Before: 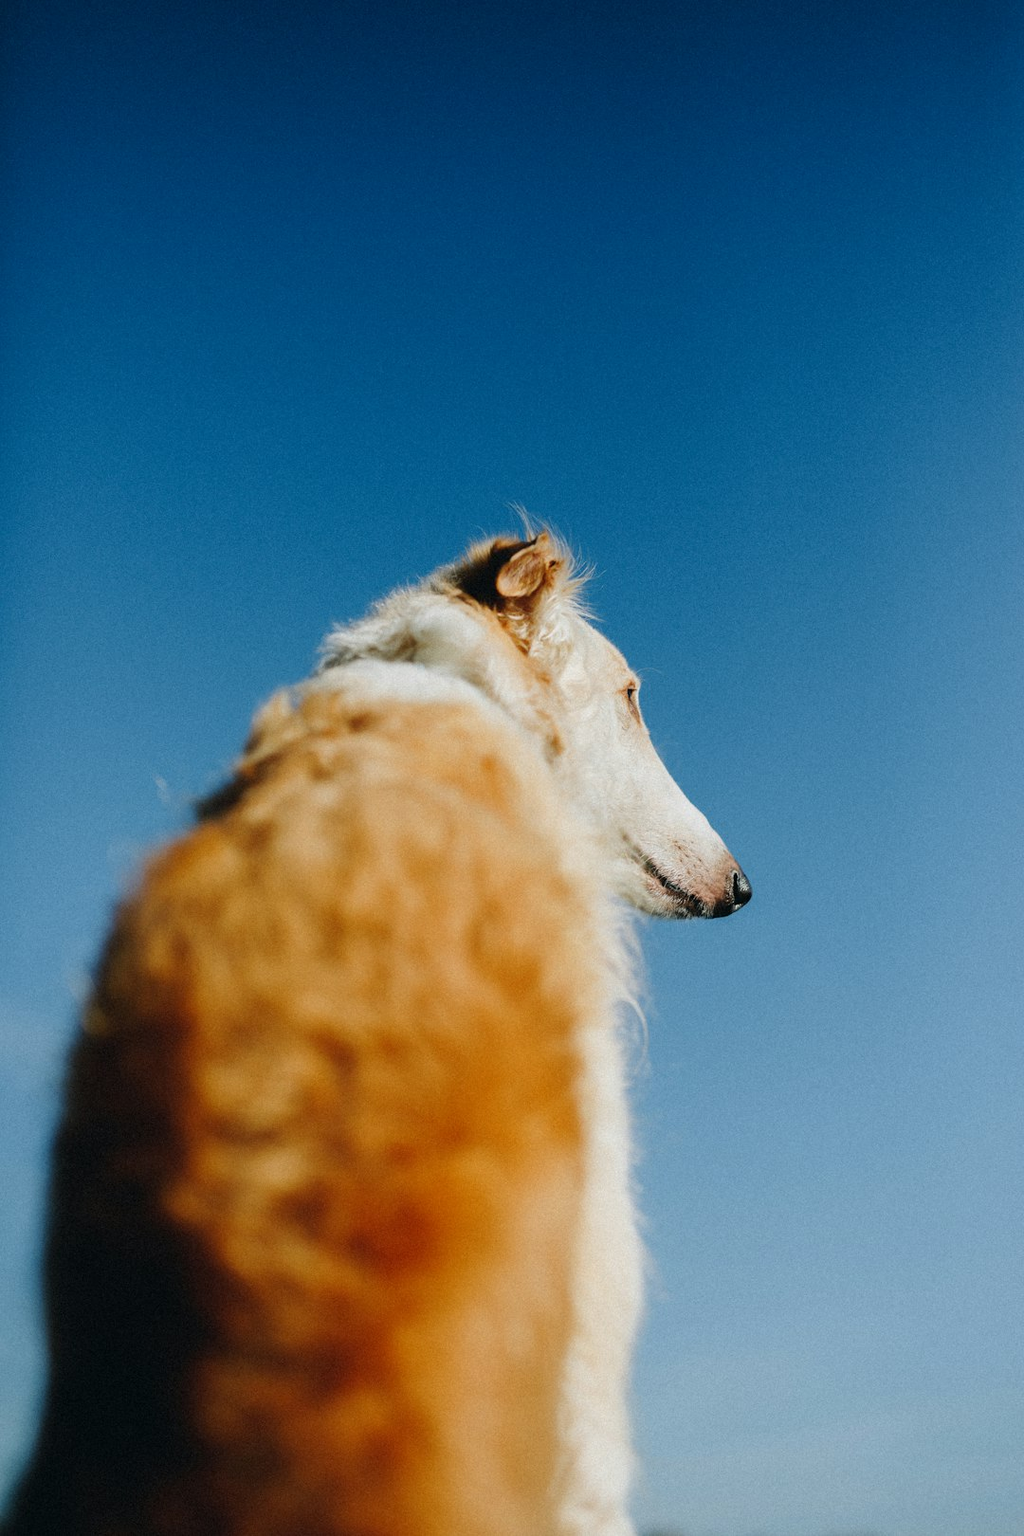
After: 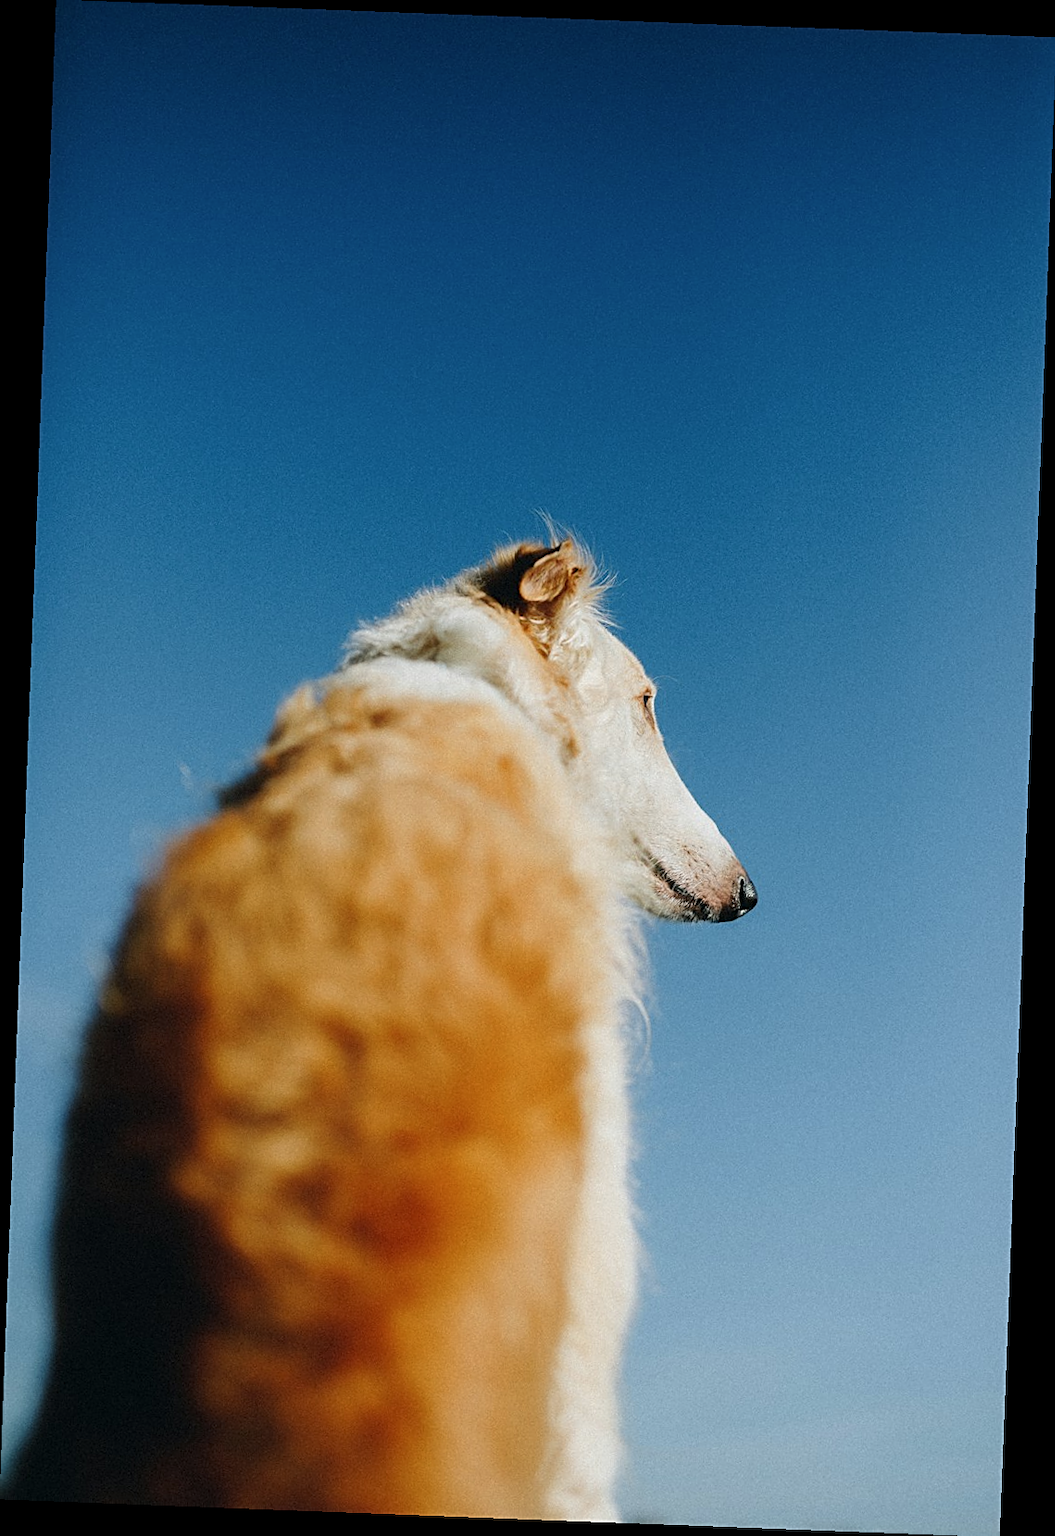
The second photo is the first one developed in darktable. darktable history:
tone equalizer: on, module defaults
sharpen: on, module defaults
rotate and perspective: rotation 2.17°, automatic cropping off
contrast brightness saturation: saturation -0.05
